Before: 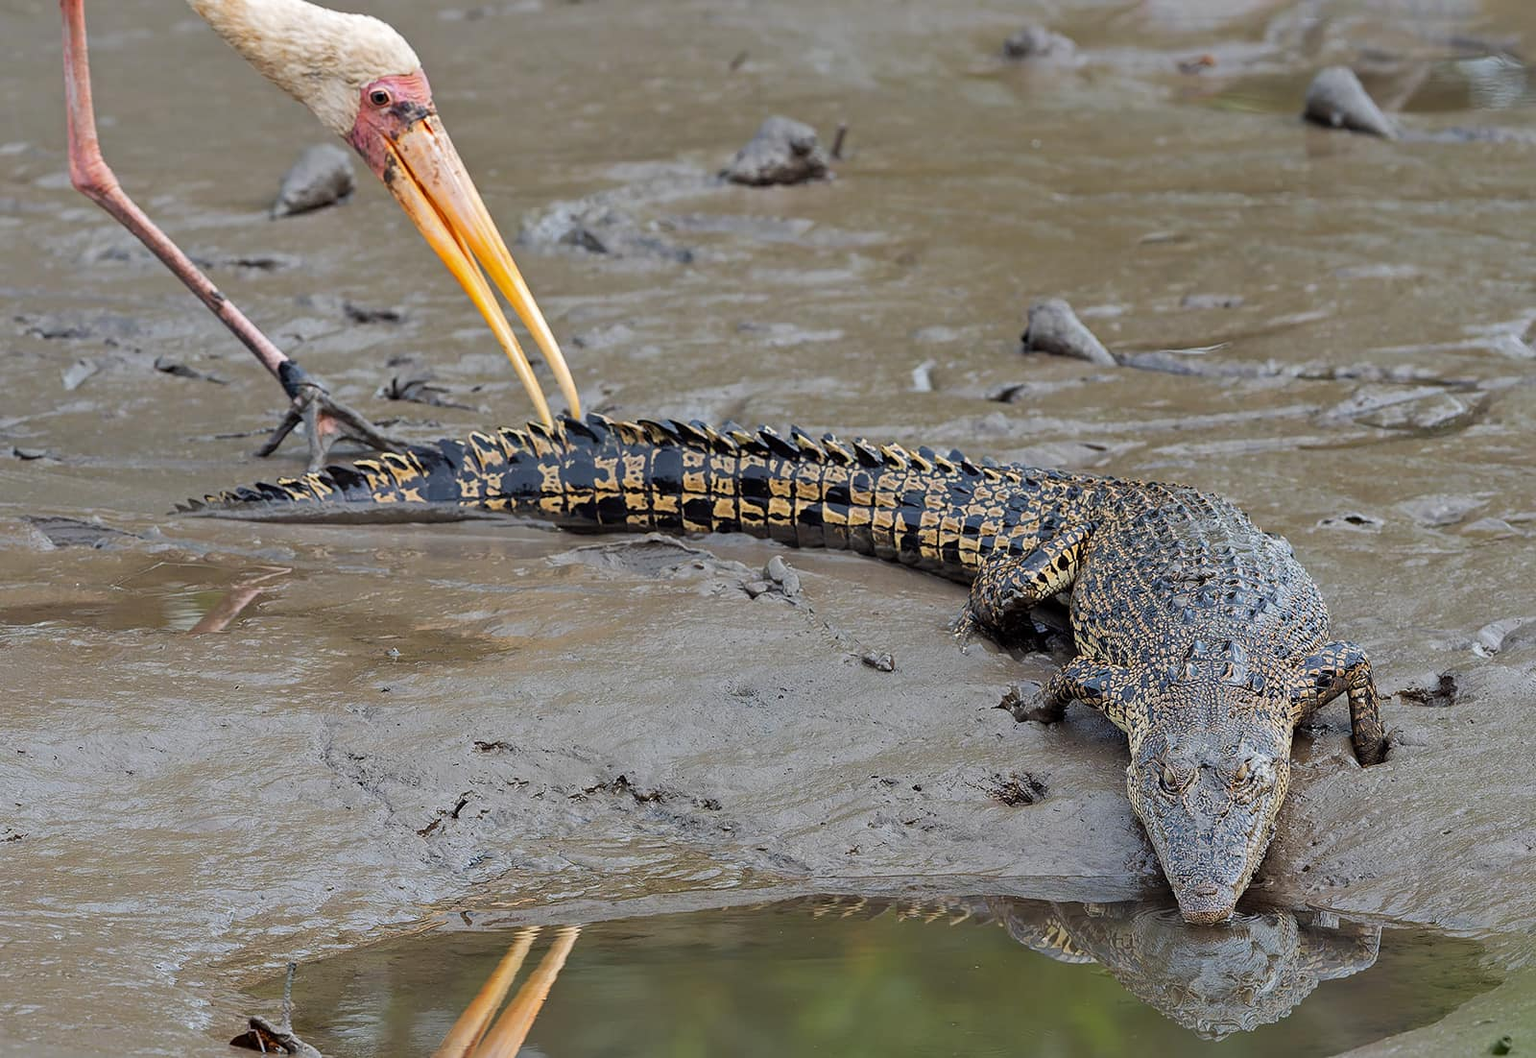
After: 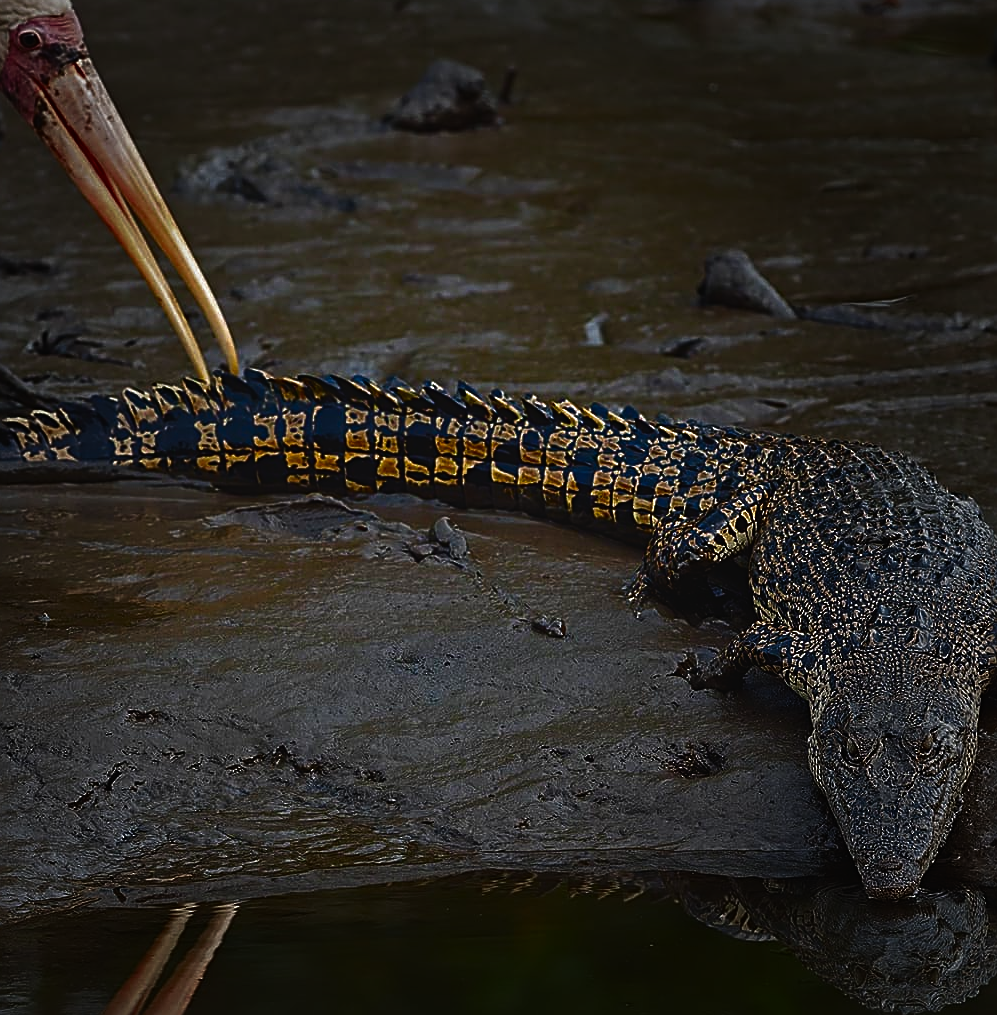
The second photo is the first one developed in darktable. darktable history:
exposure: black level correction -0.087, compensate highlight preservation false
vignetting: fall-off start 33.76%, fall-off radius 64.94%, brightness -0.575, center (-0.12, -0.002), width/height ratio 0.959
crop and rotate: left 22.918%, top 5.629%, right 14.711%, bottom 2.247%
contrast brightness saturation: brightness -1, saturation 1
sharpen: radius 2.676, amount 0.669
